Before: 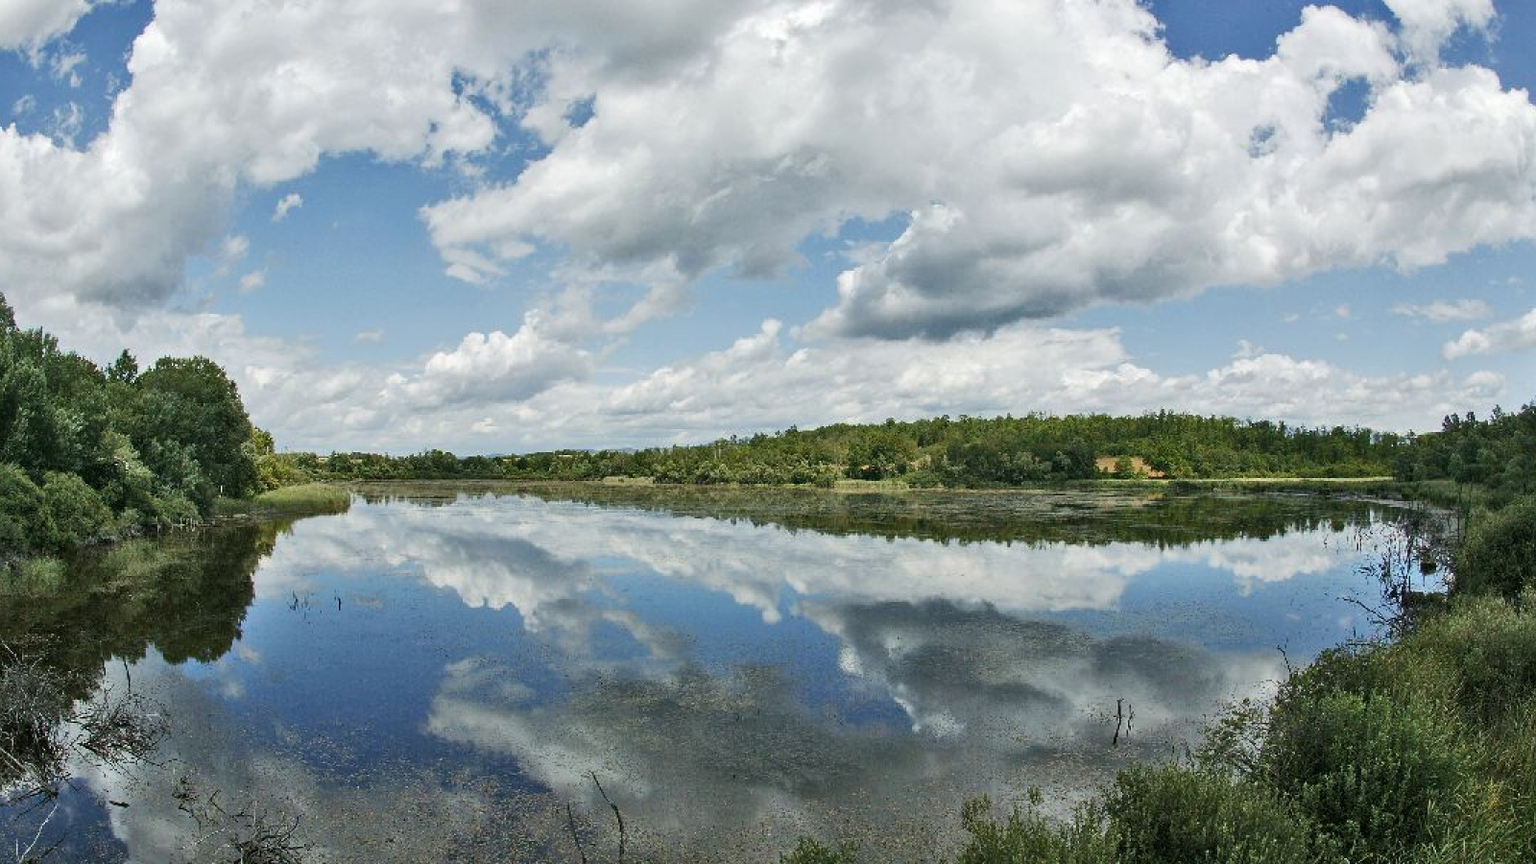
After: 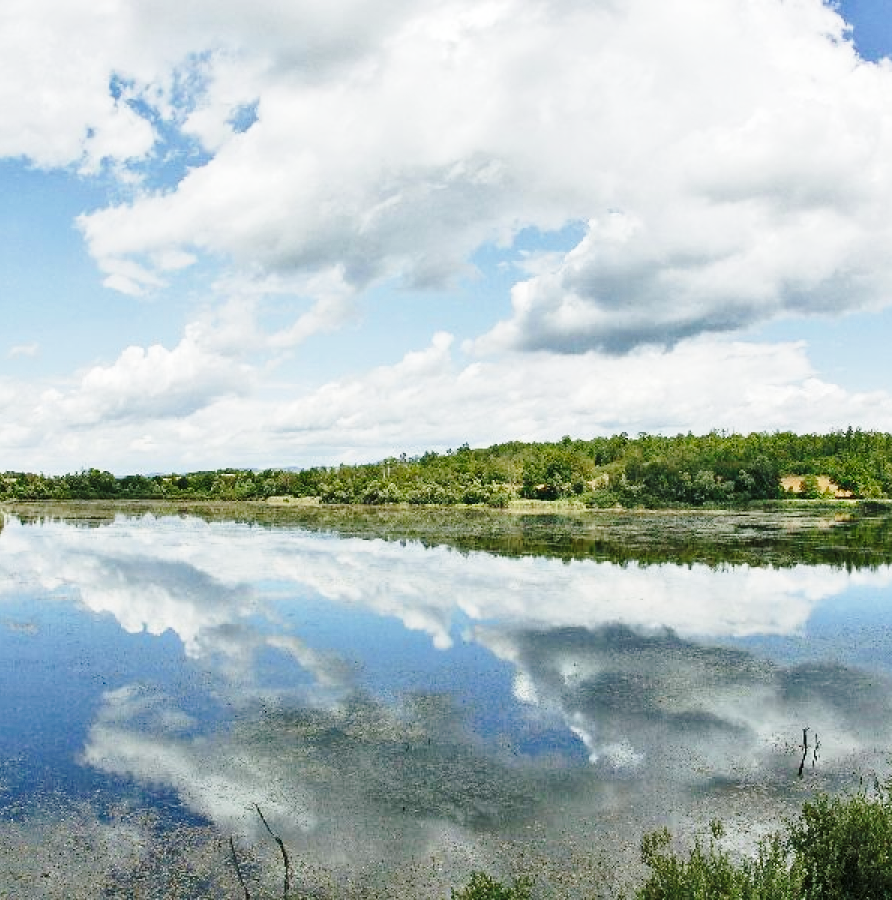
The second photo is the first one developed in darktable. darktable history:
crop and rotate: left 22.621%, right 21.58%
base curve: curves: ch0 [(0, 0) (0.028, 0.03) (0.121, 0.232) (0.46, 0.748) (0.859, 0.968) (1, 1)], preserve colors none
